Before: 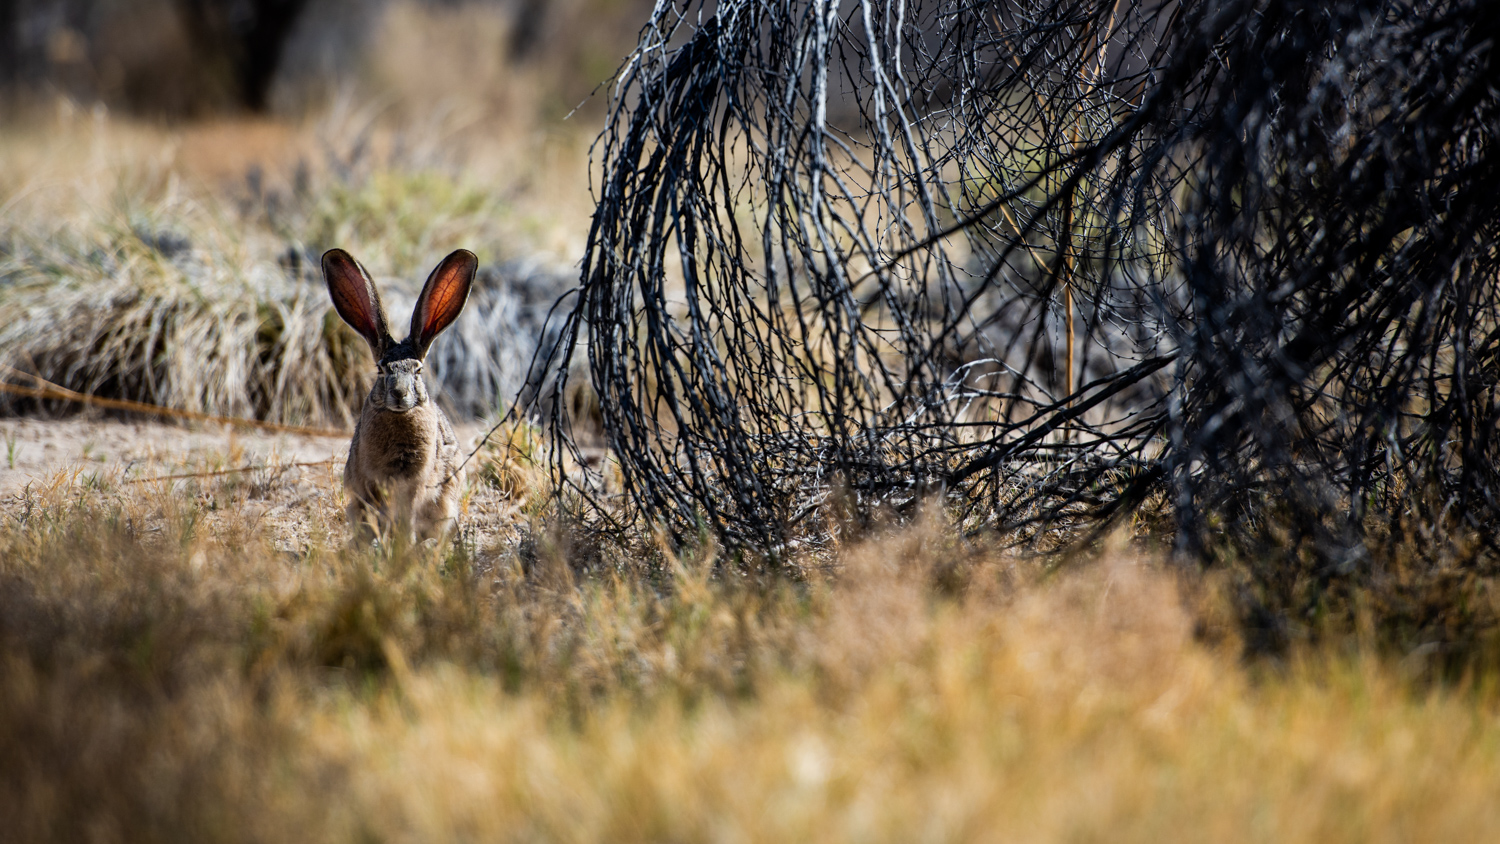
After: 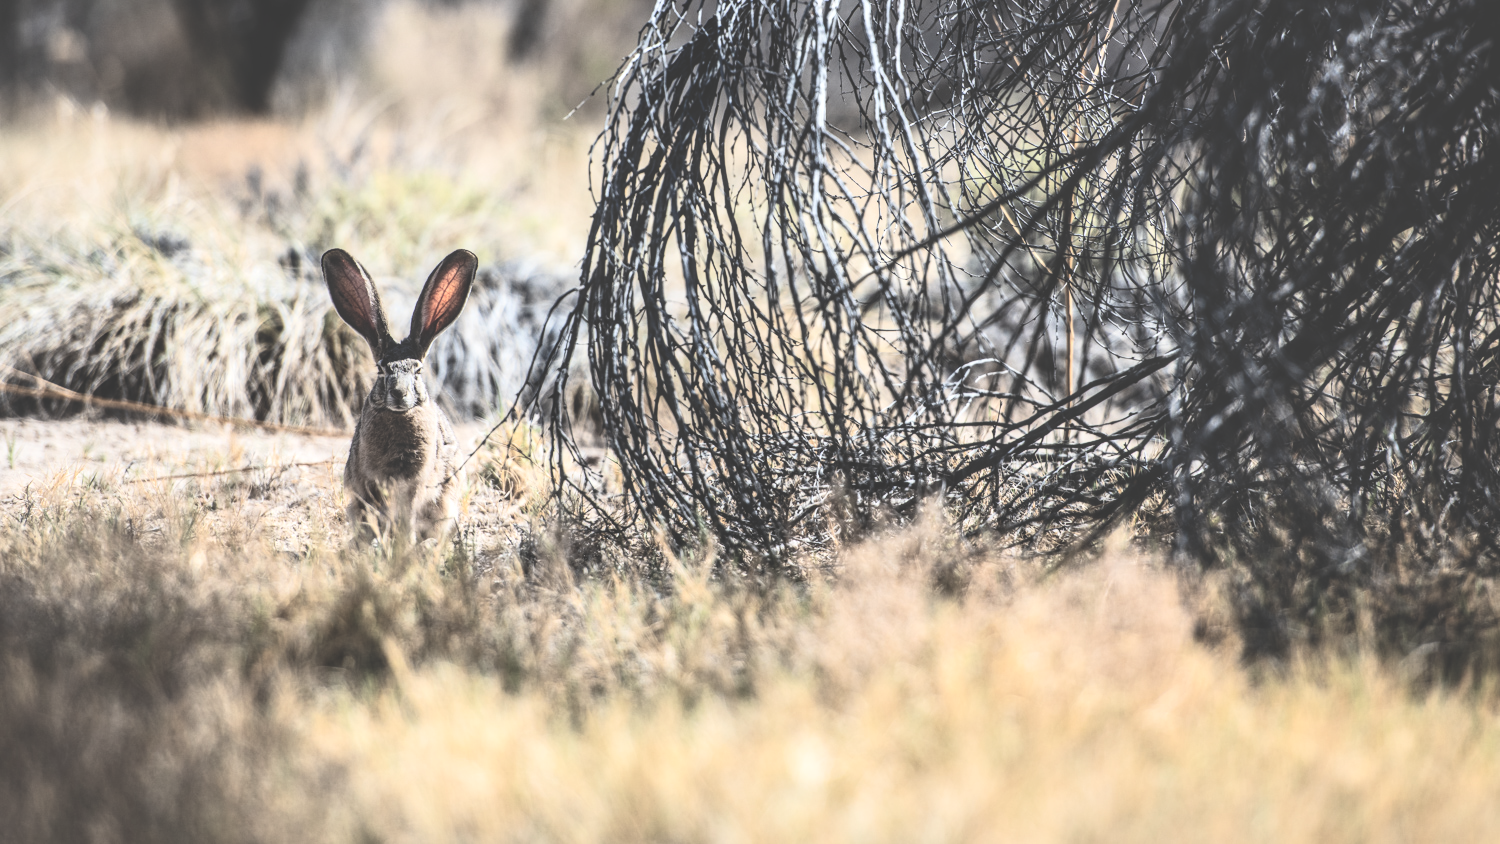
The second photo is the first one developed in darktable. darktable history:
contrast brightness saturation: contrast 0.25, saturation -0.31
local contrast: detail 130%
tone equalizer: -8 EV -0.417 EV, -7 EV -0.389 EV, -6 EV -0.333 EV, -5 EV -0.222 EV, -3 EV 0.222 EV, -2 EV 0.333 EV, -1 EV 0.389 EV, +0 EV 0.417 EV, edges refinement/feathering 500, mask exposure compensation -1.57 EV, preserve details no
exposure: black level correction -0.041, exposure 0.064 EV, compensate highlight preservation false
global tonemap: drago (0.7, 100)
